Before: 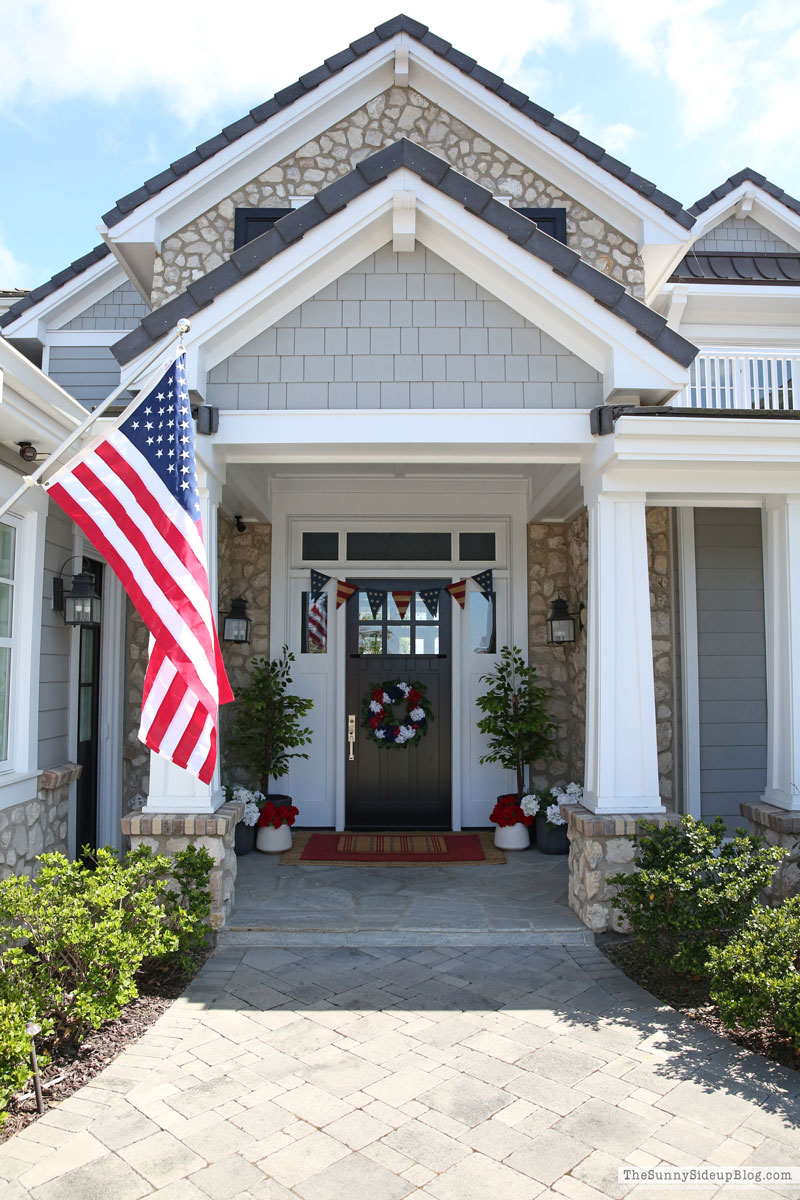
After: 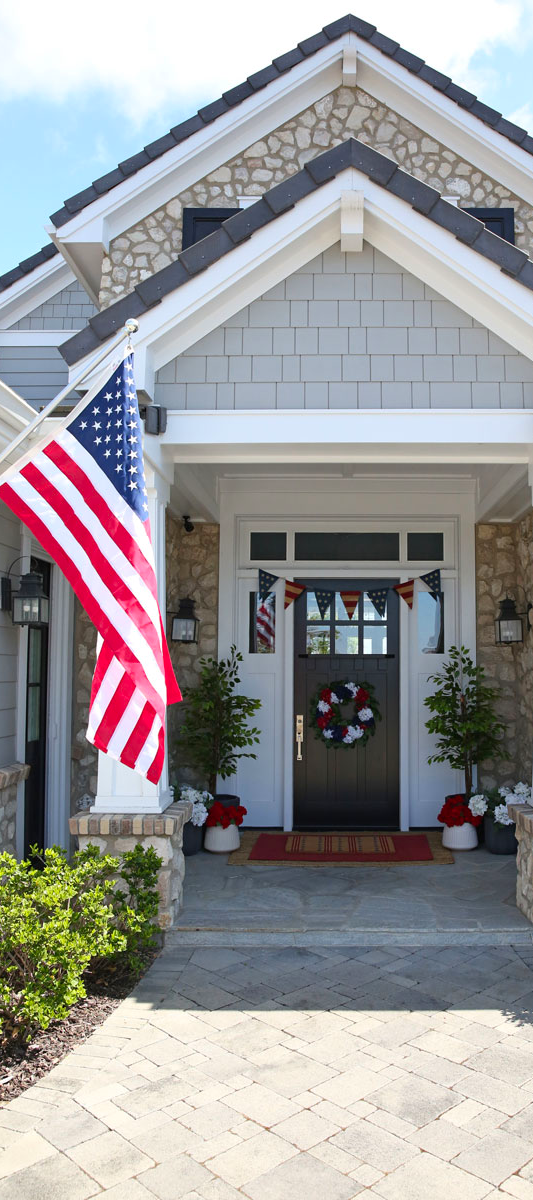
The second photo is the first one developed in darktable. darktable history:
crop and rotate: left 6.704%, right 26.632%
contrast brightness saturation: saturation 0.126
